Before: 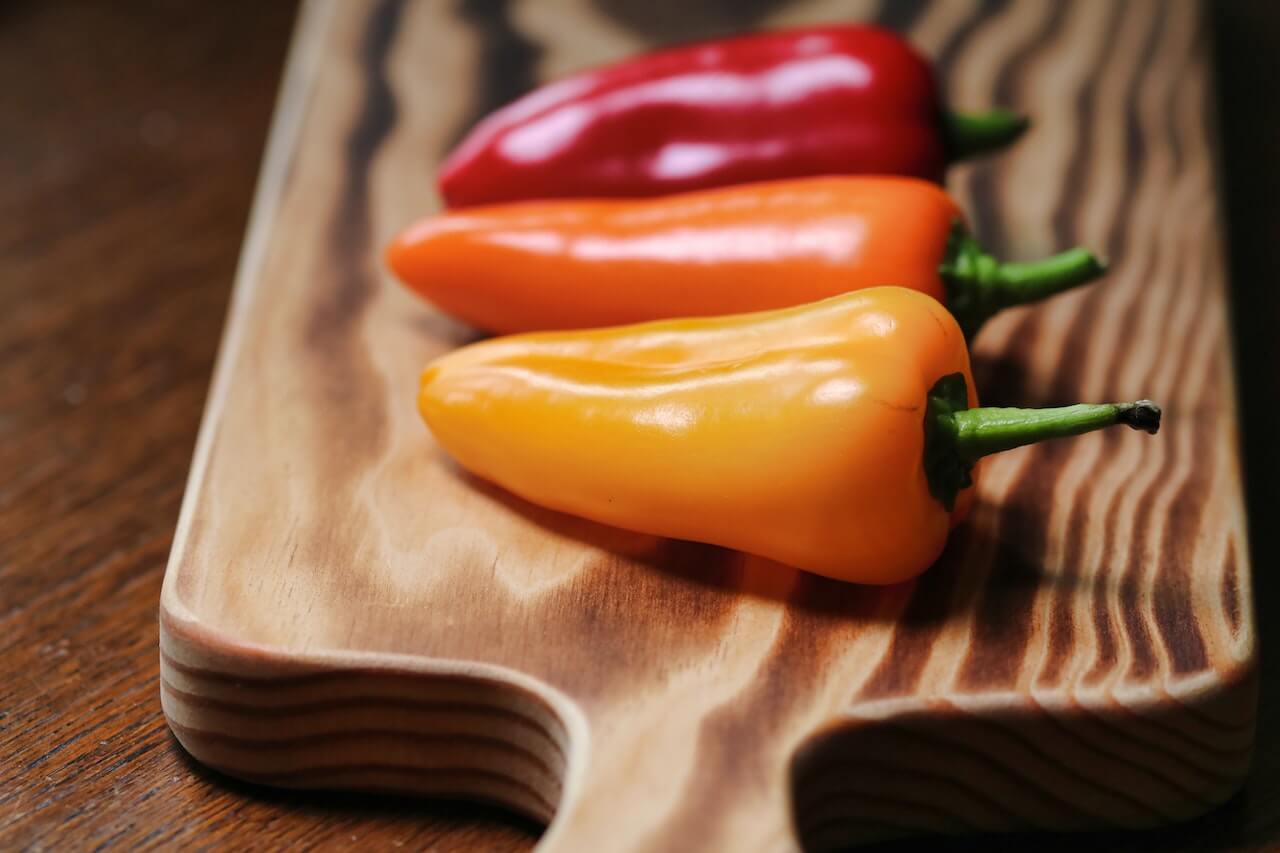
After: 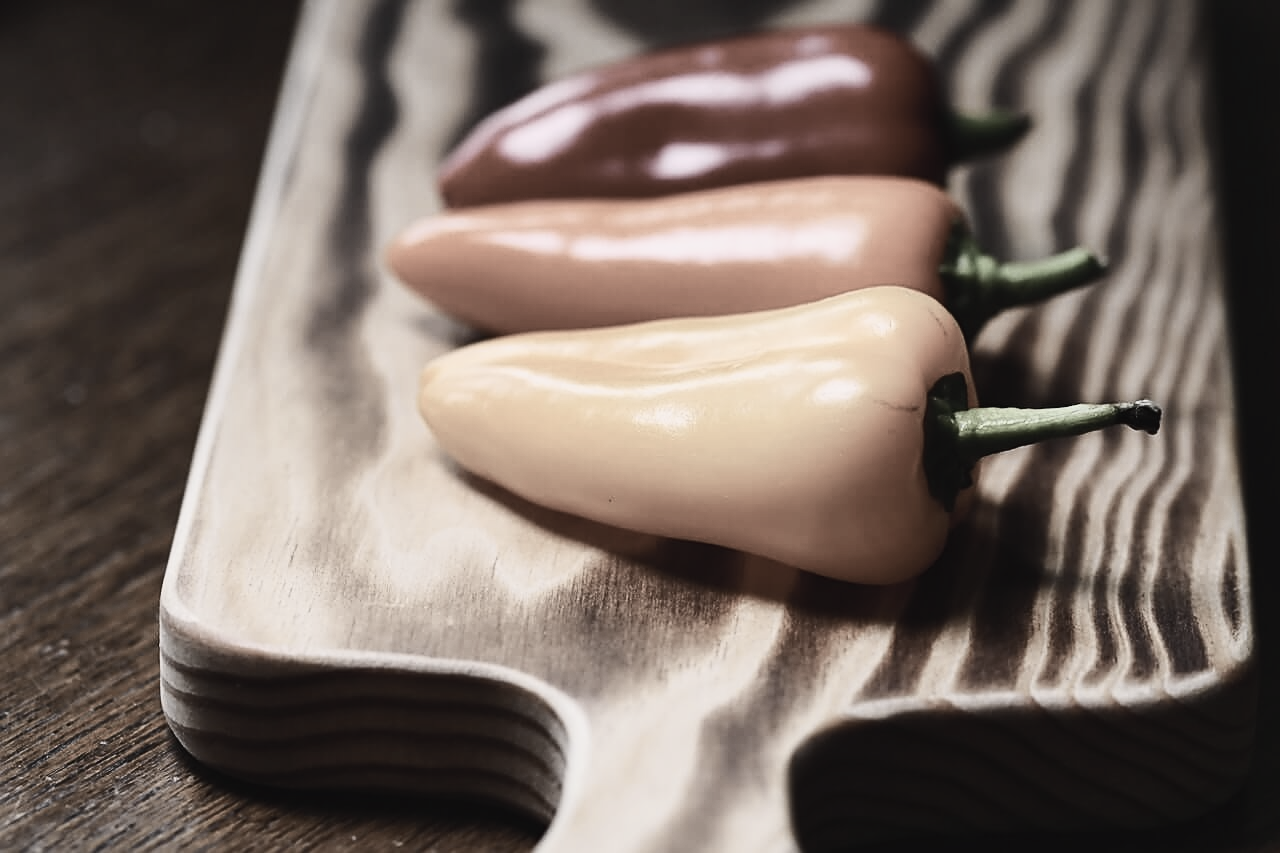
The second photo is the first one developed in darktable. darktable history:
sharpen: on, module defaults
tone curve: curves: ch0 [(0, 0.031) (0.145, 0.106) (0.319, 0.269) (0.495, 0.544) (0.707, 0.833) (0.859, 0.931) (1, 0.967)]; ch1 [(0, 0) (0.279, 0.218) (0.424, 0.411) (0.495, 0.504) (0.538, 0.55) (0.578, 0.595) (0.707, 0.778) (1, 1)]; ch2 [(0, 0) (0.125, 0.089) (0.353, 0.329) (0.436, 0.432) (0.552, 0.554) (0.615, 0.674) (1, 1)], color space Lab, independent channels, preserve colors none
color correction: saturation 0.2
